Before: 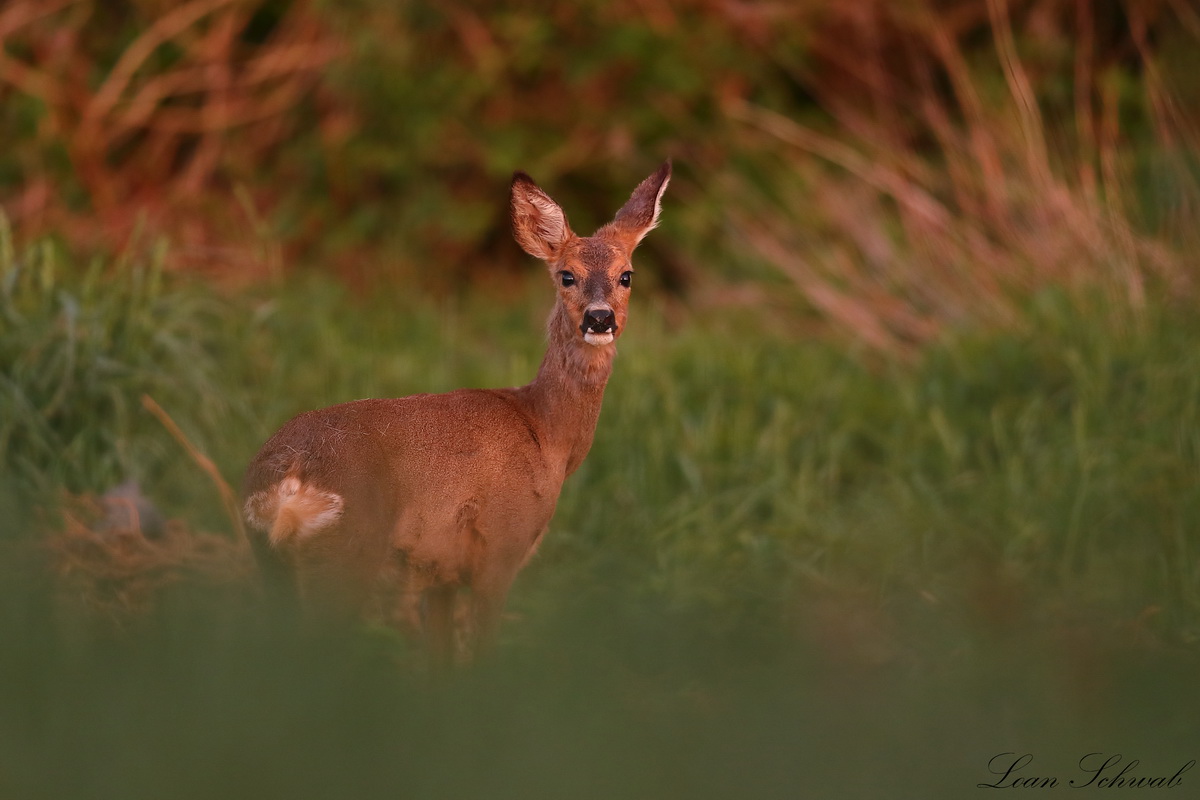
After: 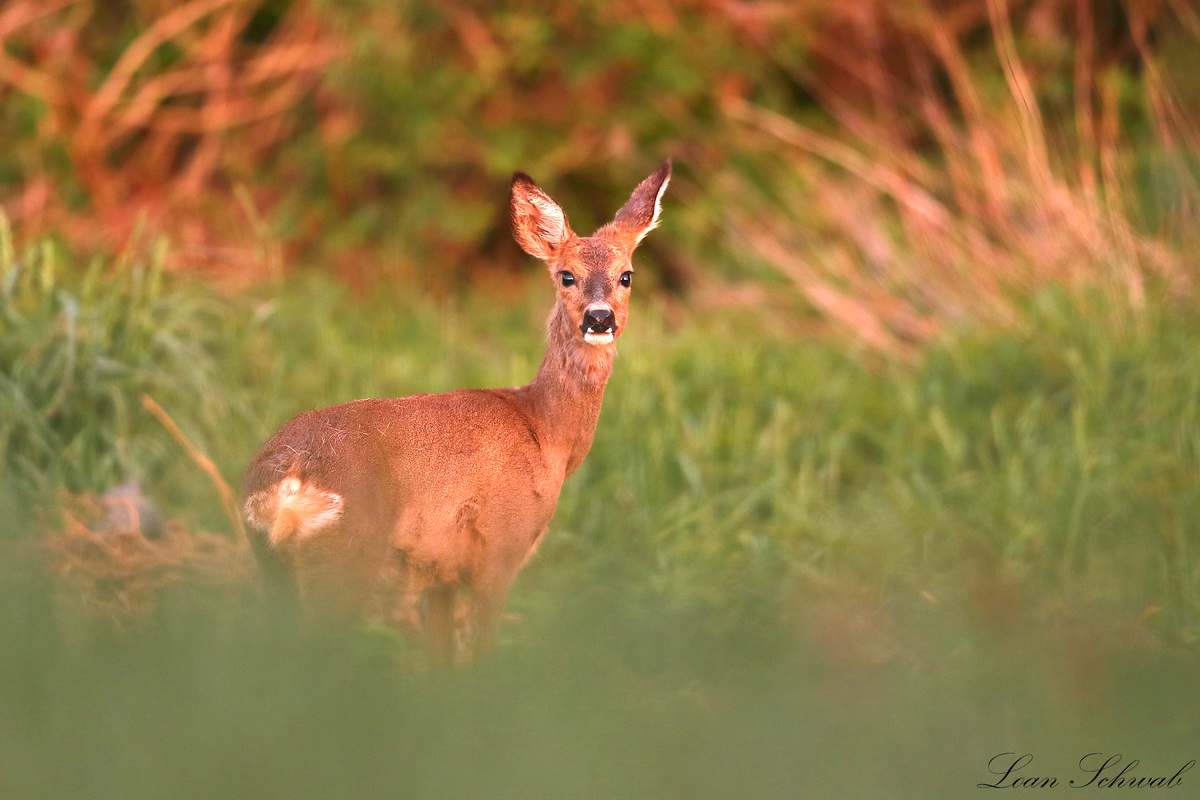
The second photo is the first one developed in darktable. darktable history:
exposure: black level correction 0, exposure 1.508 EV, compensate exposure bias true, compensate highlight preservation false
